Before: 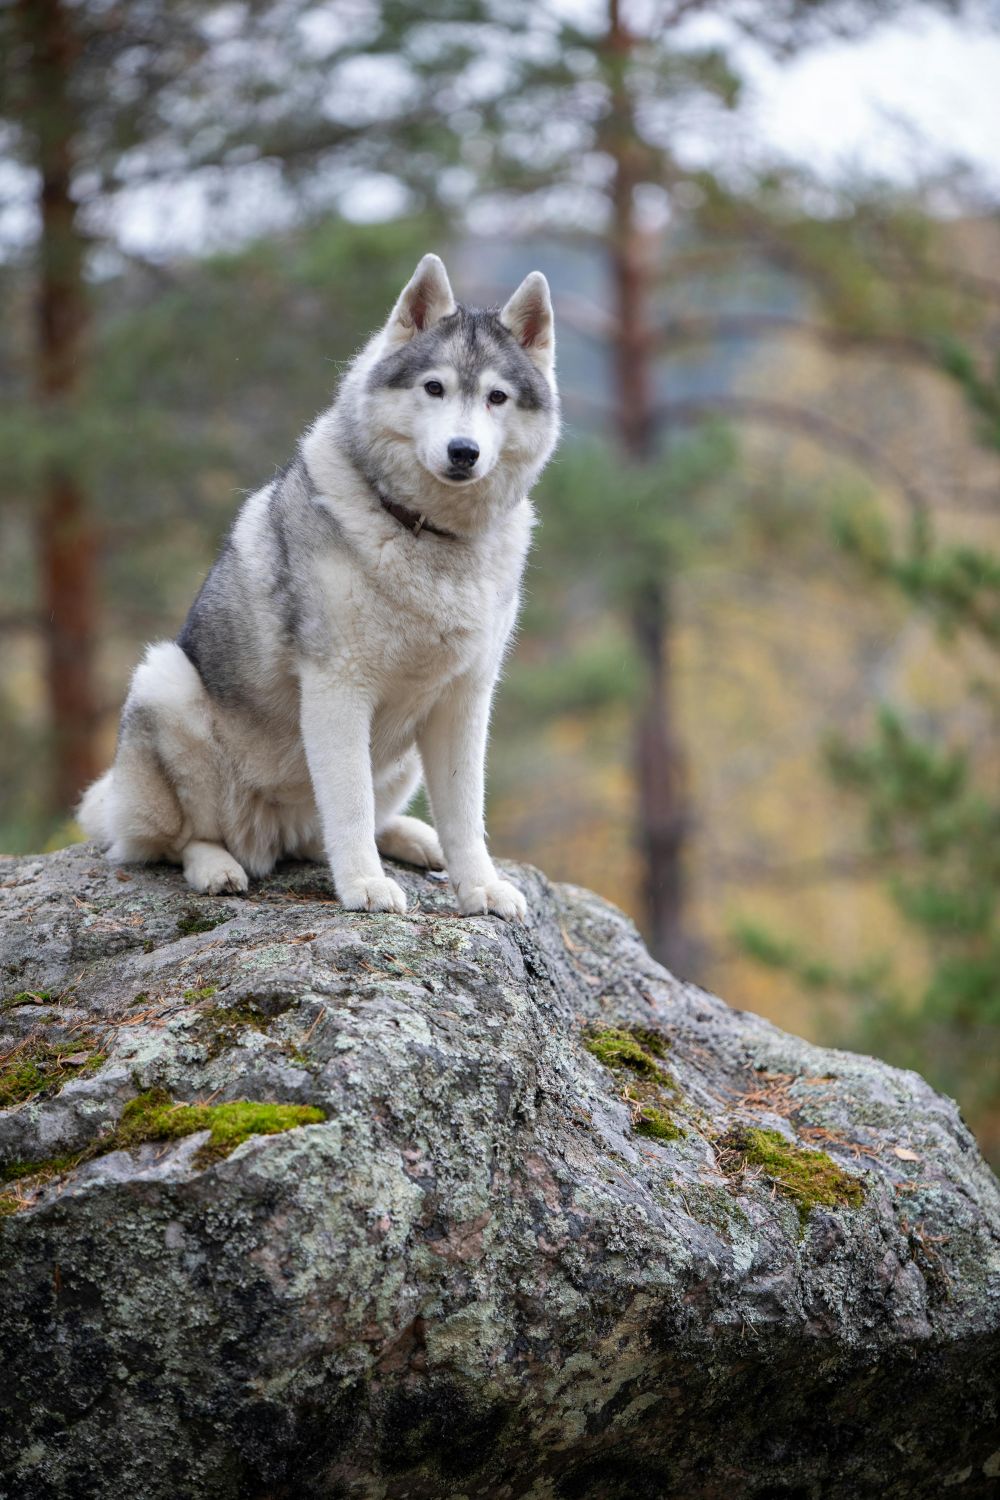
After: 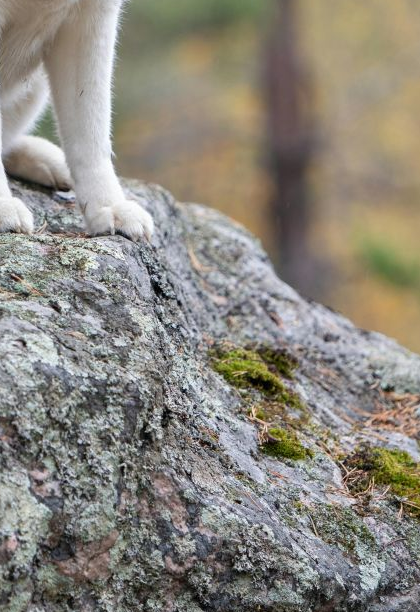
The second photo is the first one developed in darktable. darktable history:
crop: left 37.316%, top 45.357%, right 20.622%, bottom 13.799%
